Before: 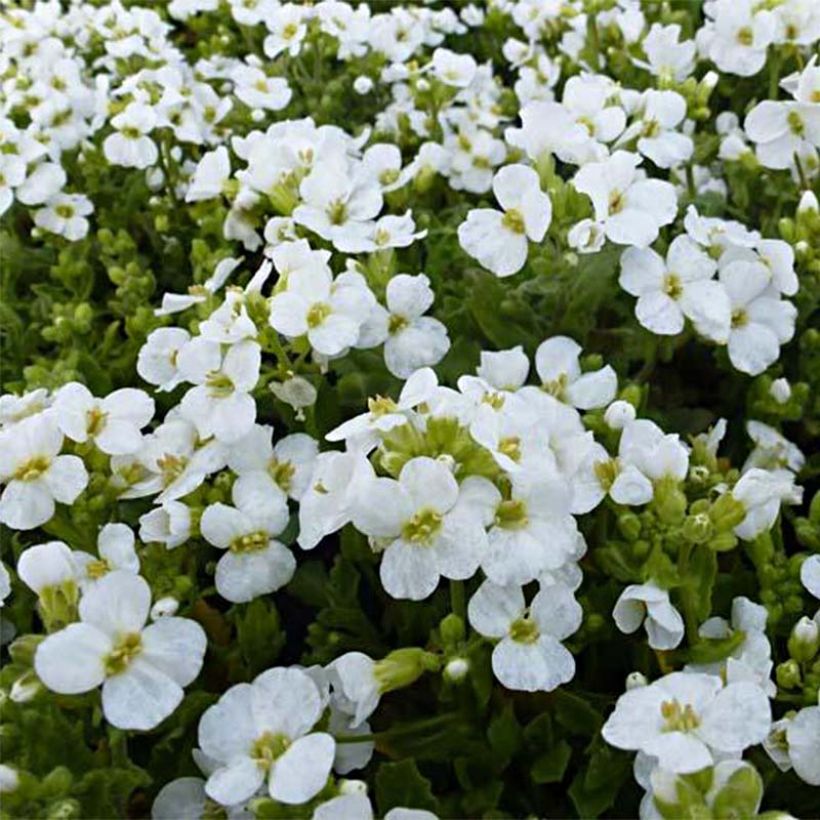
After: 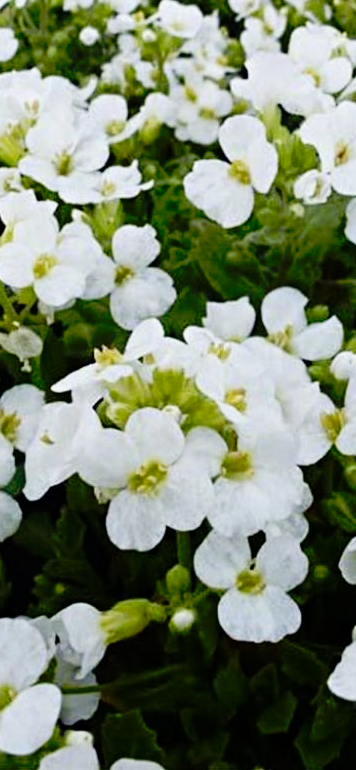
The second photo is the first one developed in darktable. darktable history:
crop: left 33.499%, top 6.084%, right 22.972%
tone curve: curves: ch0 [(0, 0) (0.105, 0.044) (0.195, 0.128) (0.283, 0.283) (0.384, 0.404) (0.485, 0.531) (0.635, 0.7) (0.832, 0.858) (1, 0.977)]; ch1 [(0, 0) (0.161, 0.092) (0.35, 0.33) (0.379, 0.401) (0.448, 0.478) (0.498, 0.503) (0.531, 0.537) (0.586, 0.563) (0.687, 0.648) (1, 1)]; ch2 [(0, 0) (0.359, 0.372) (0.437, 0.437) (0.483, 0.484) (0.53, 0.515) (0.556, 0.553) (0.635, 0.589) (1, 1)], preserve colors none
exposure: compensate exposure bias true, compensate highlight preservation false
